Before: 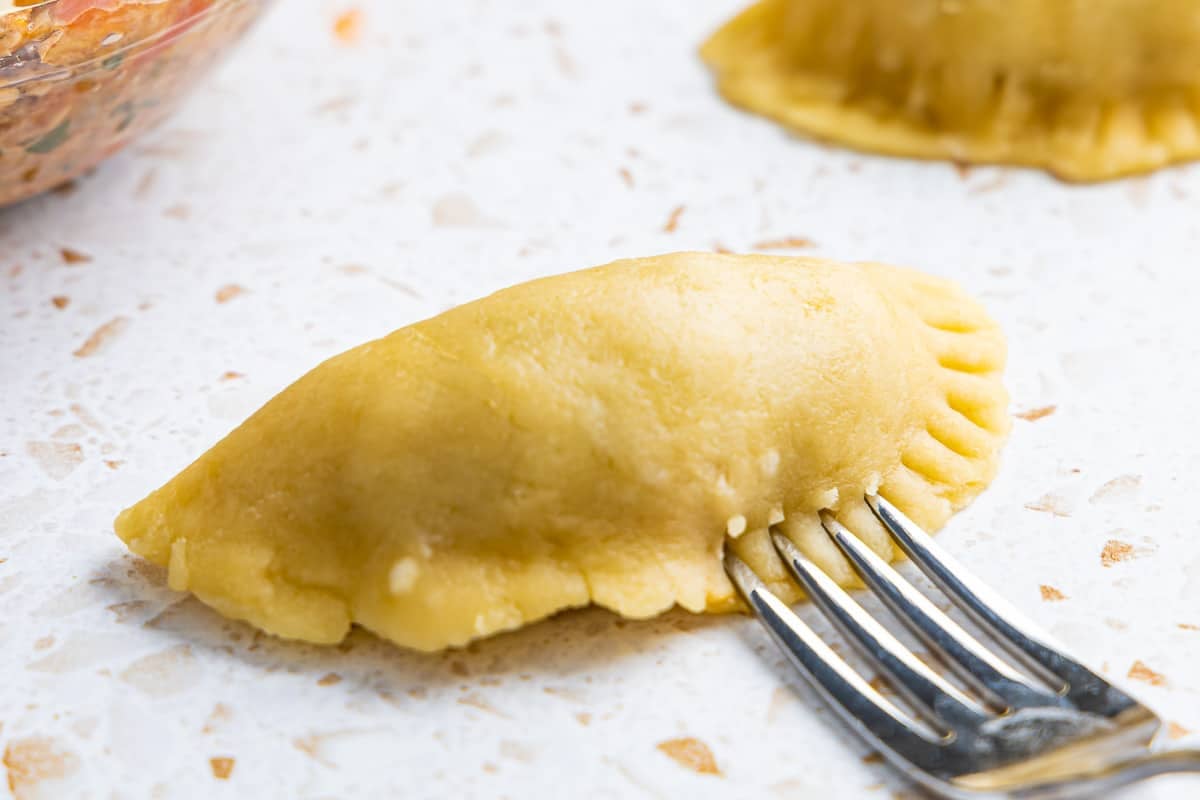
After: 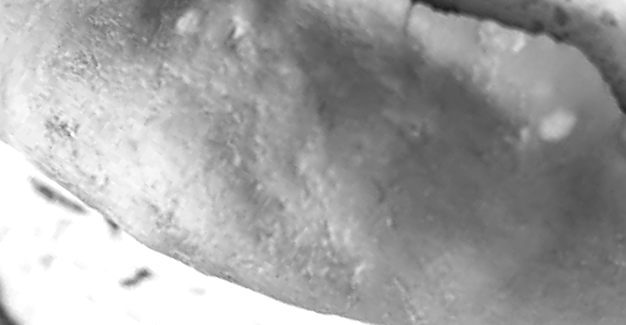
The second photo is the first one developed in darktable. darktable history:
crop and rotate: angle 147.16°, left 9.171%, top 15.622%, right 4.458%, bottom 17.142%
sharpen: on, module defaults
color calibration: output gray [0.31, 0.36, 0.33, 0], illuminant custom, x 0.389, y 0.387, temperature 3828.98 K
shadows and highlights: radius 174.08, shadows 26.4, white point adjustment 3.25, highlights -68.88, soften with gaussian
